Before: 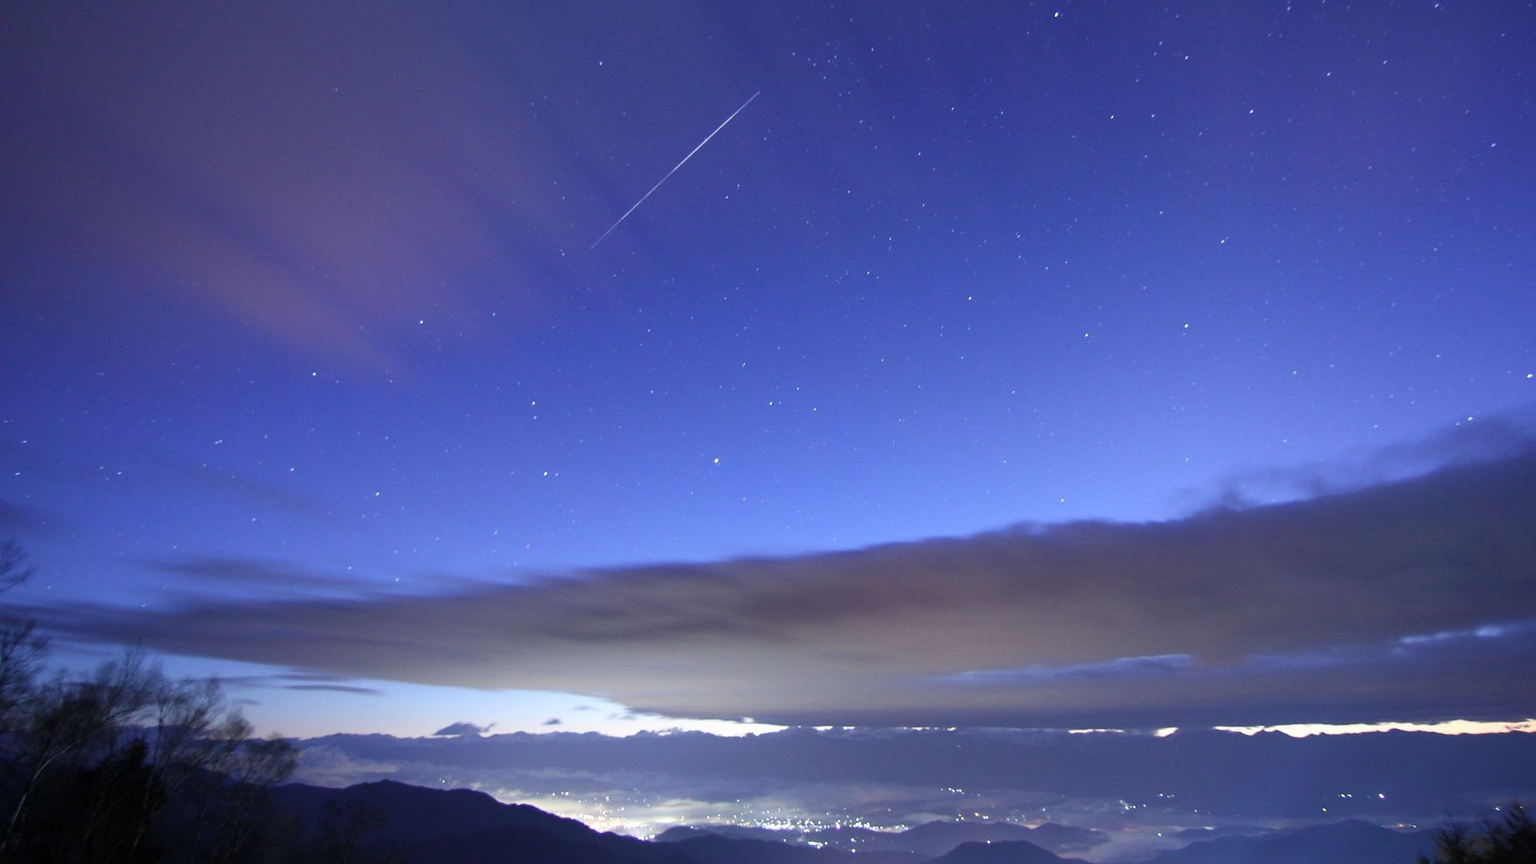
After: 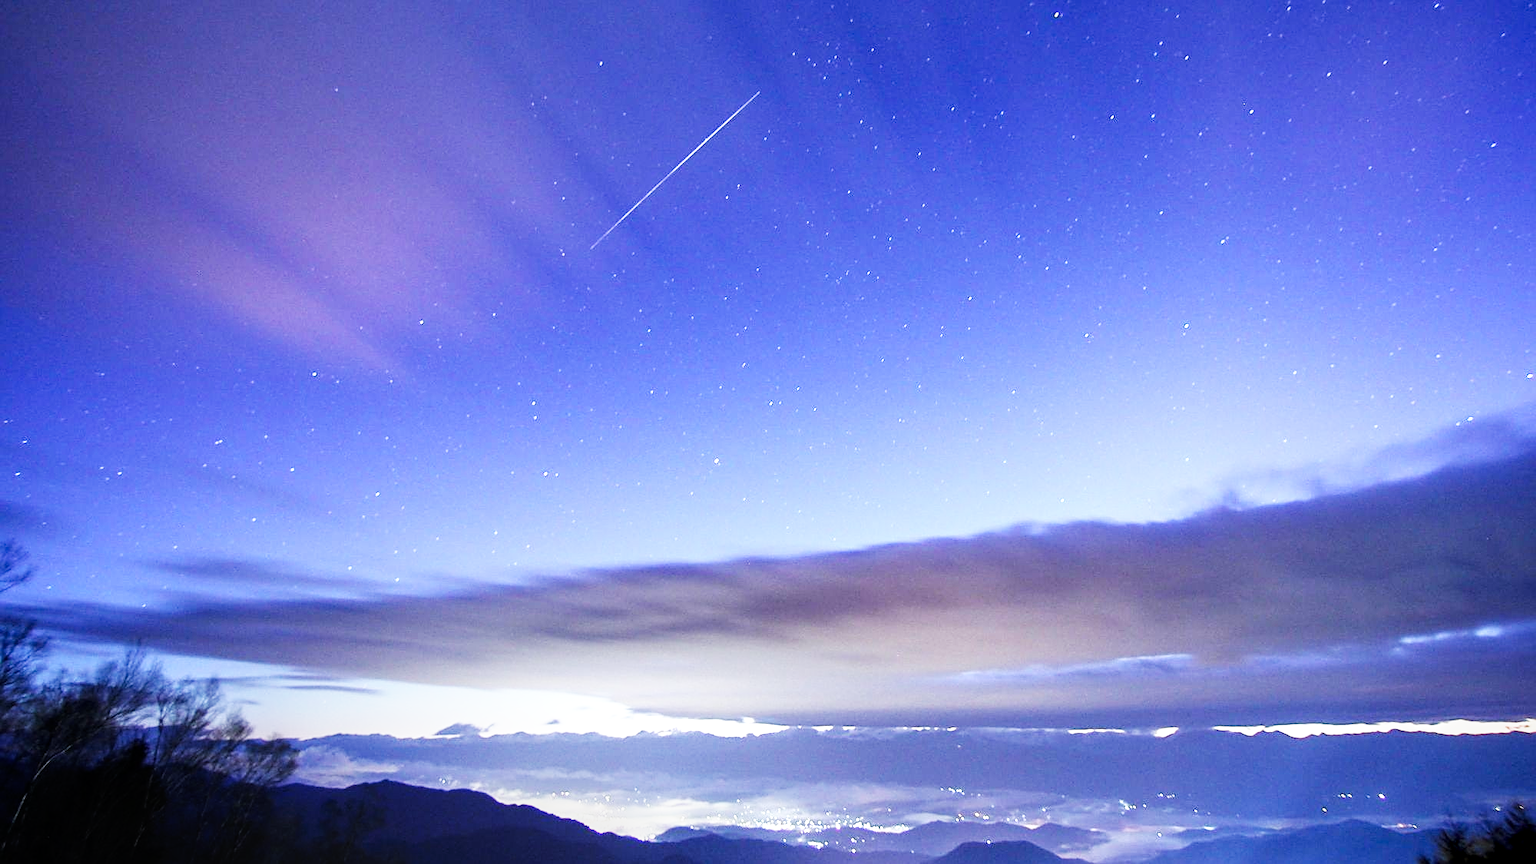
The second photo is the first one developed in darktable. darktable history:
haze removal: strength -0.05, compatibility mode true, adaptive false
local contrast: on, module defaults
sharpen: on, module defaults
base curve: curves: ch0 [(0, 0) (0.007, 0.004) (0.027, 0.03) (0.046, 0.07) (0.207, 0.54) (0.442, 0.872) (0.673, 0.972) (1, 1)], preserve colors none
